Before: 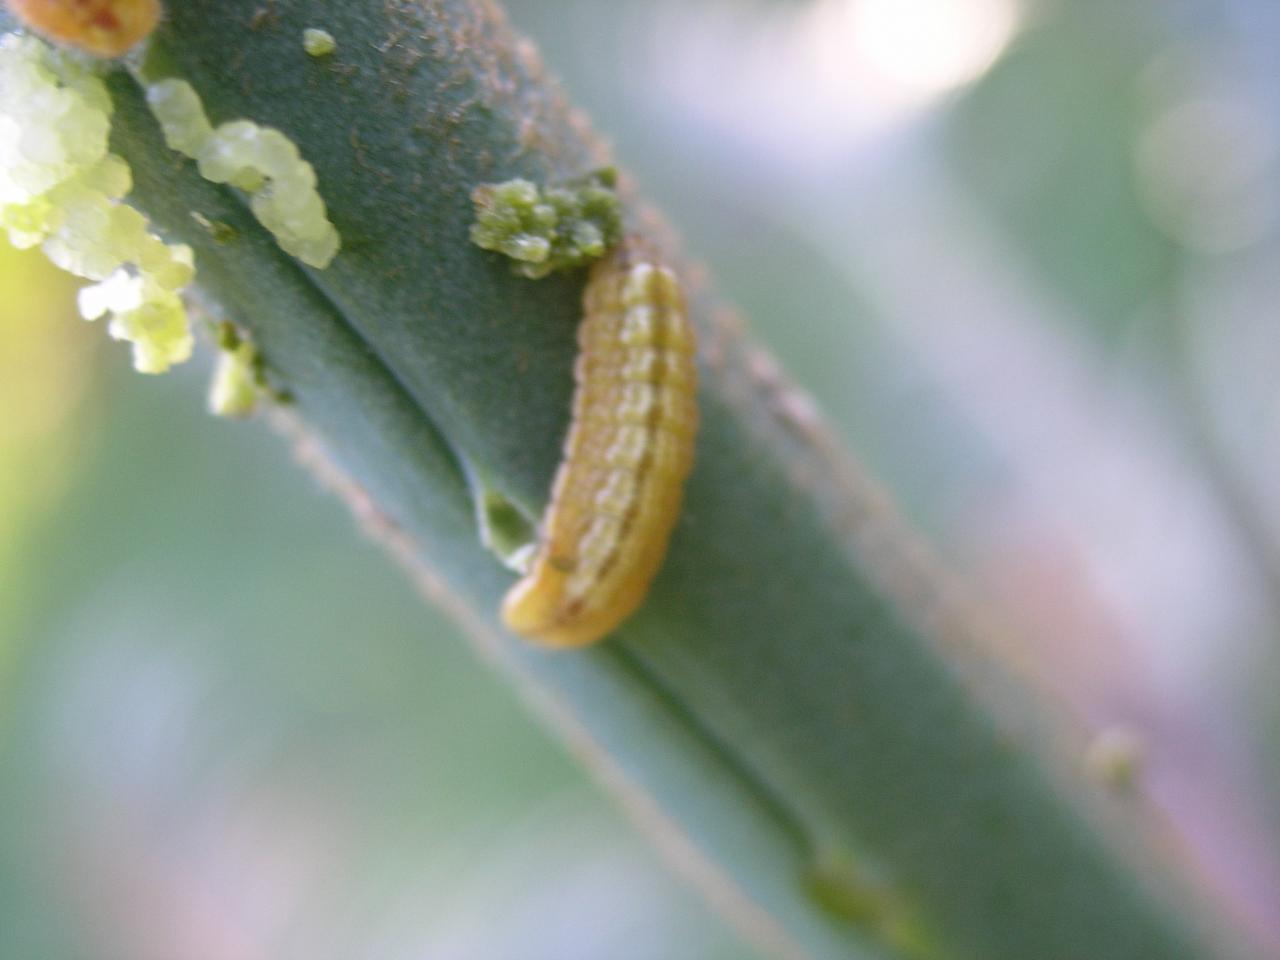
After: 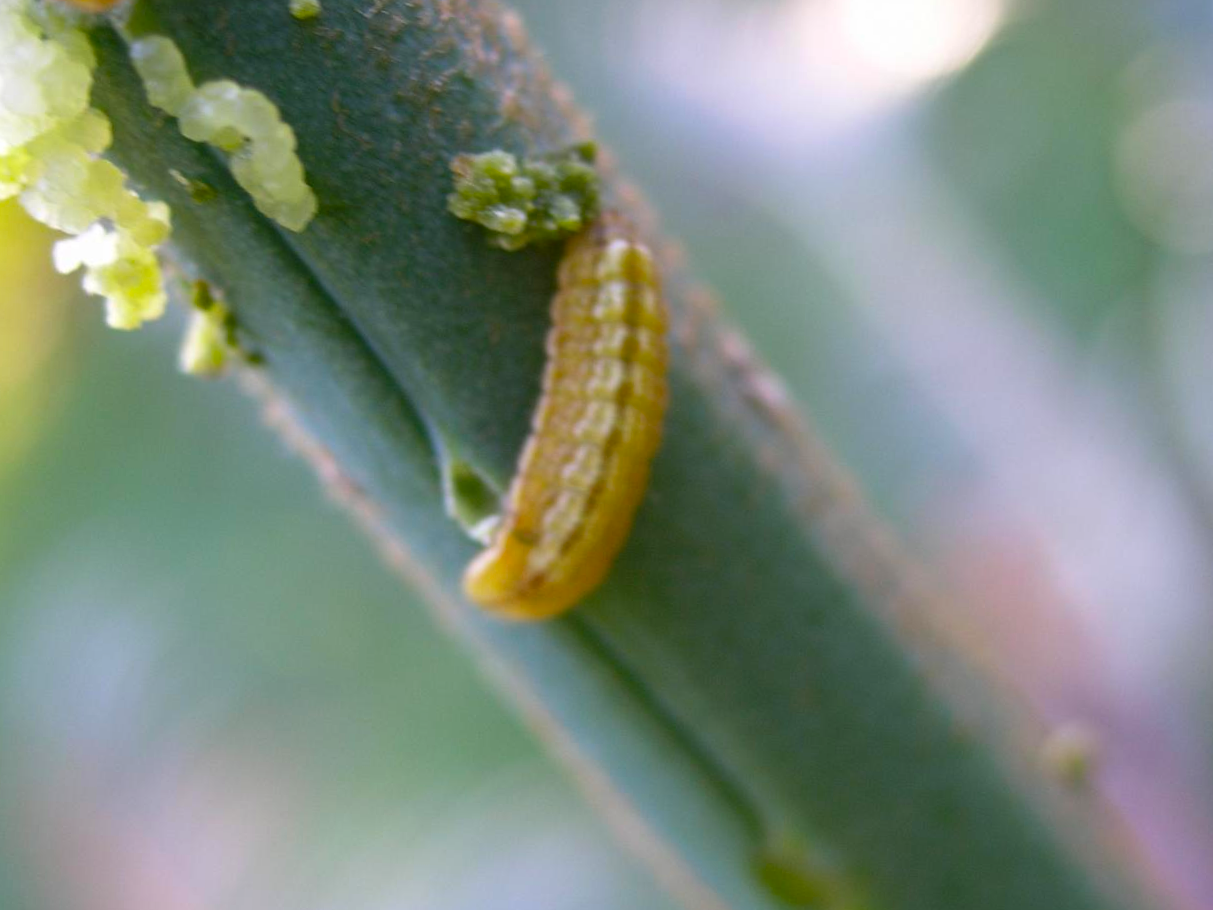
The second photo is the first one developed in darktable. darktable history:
contrast brightness saturation: brightness -0.09
crop and rotate: angle -2.38°
color balance rgb: perceptual saturation grading › global saturation 20%, global vibrance 20%
